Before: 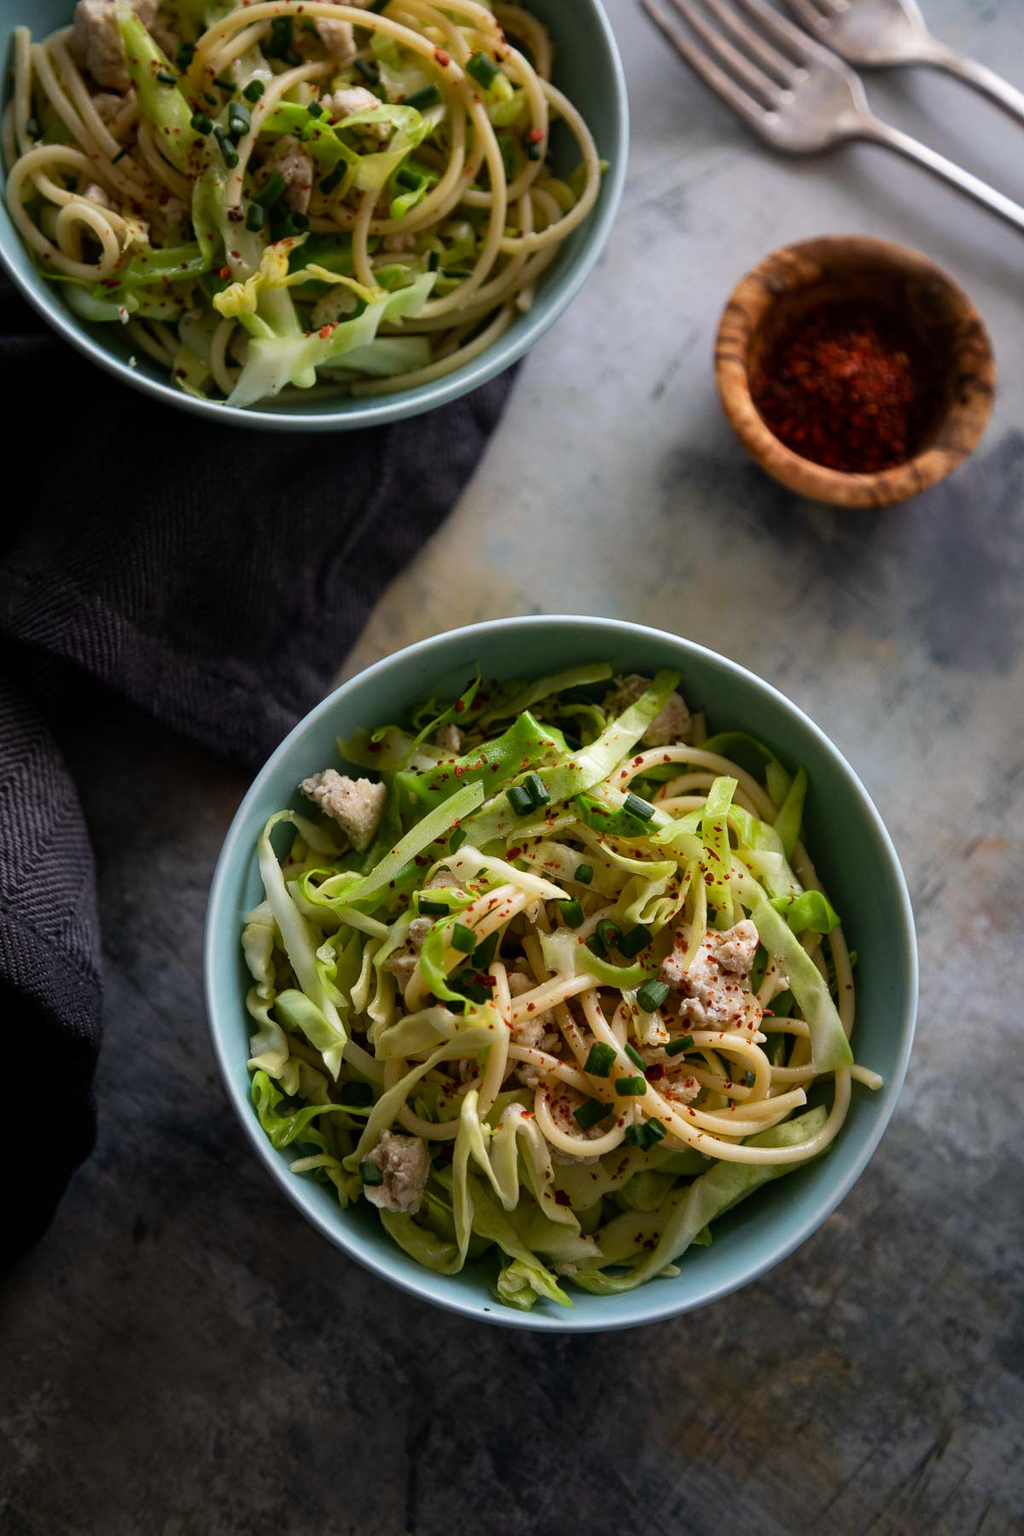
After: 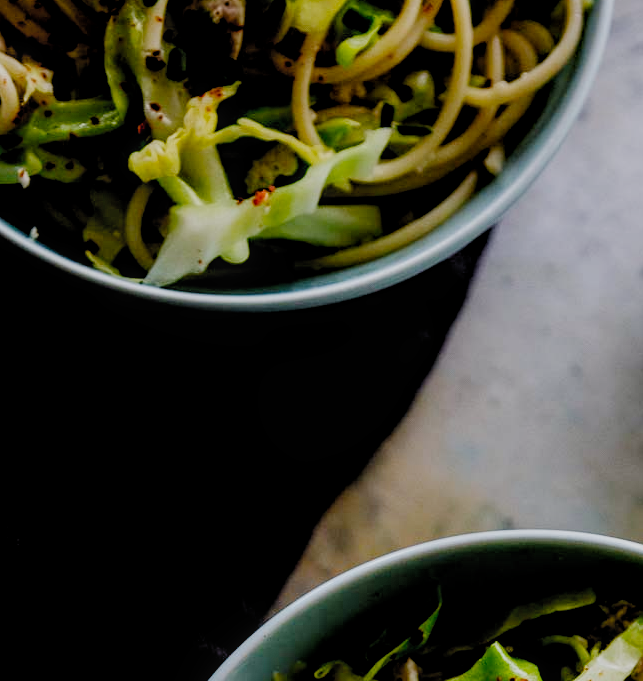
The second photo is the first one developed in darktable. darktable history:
local contrast: on, module defaults
filmic rgb: black relative exposure -2.85 EV, white relative exposure 4.56 EV, hardness 1.77, contrast 1.25, preserve chrominance no, color science v5 (2021)
crop: left 10.121%, top 10.631%, right 36.218%, bottom 51.526%
white balance: red 1.009, blue 1.027
